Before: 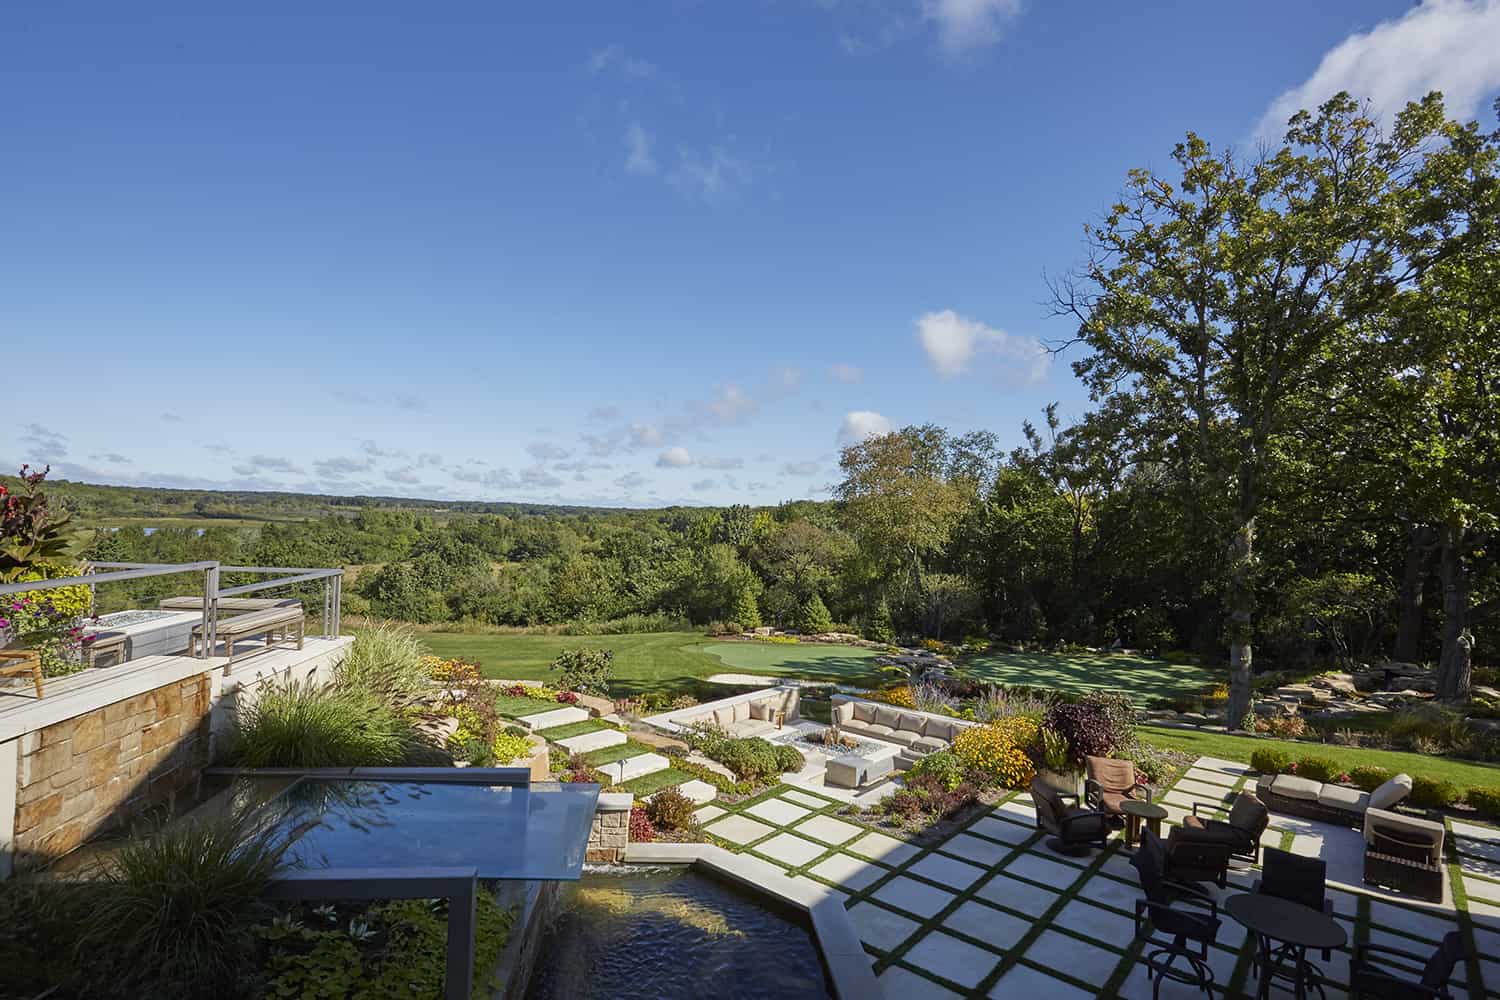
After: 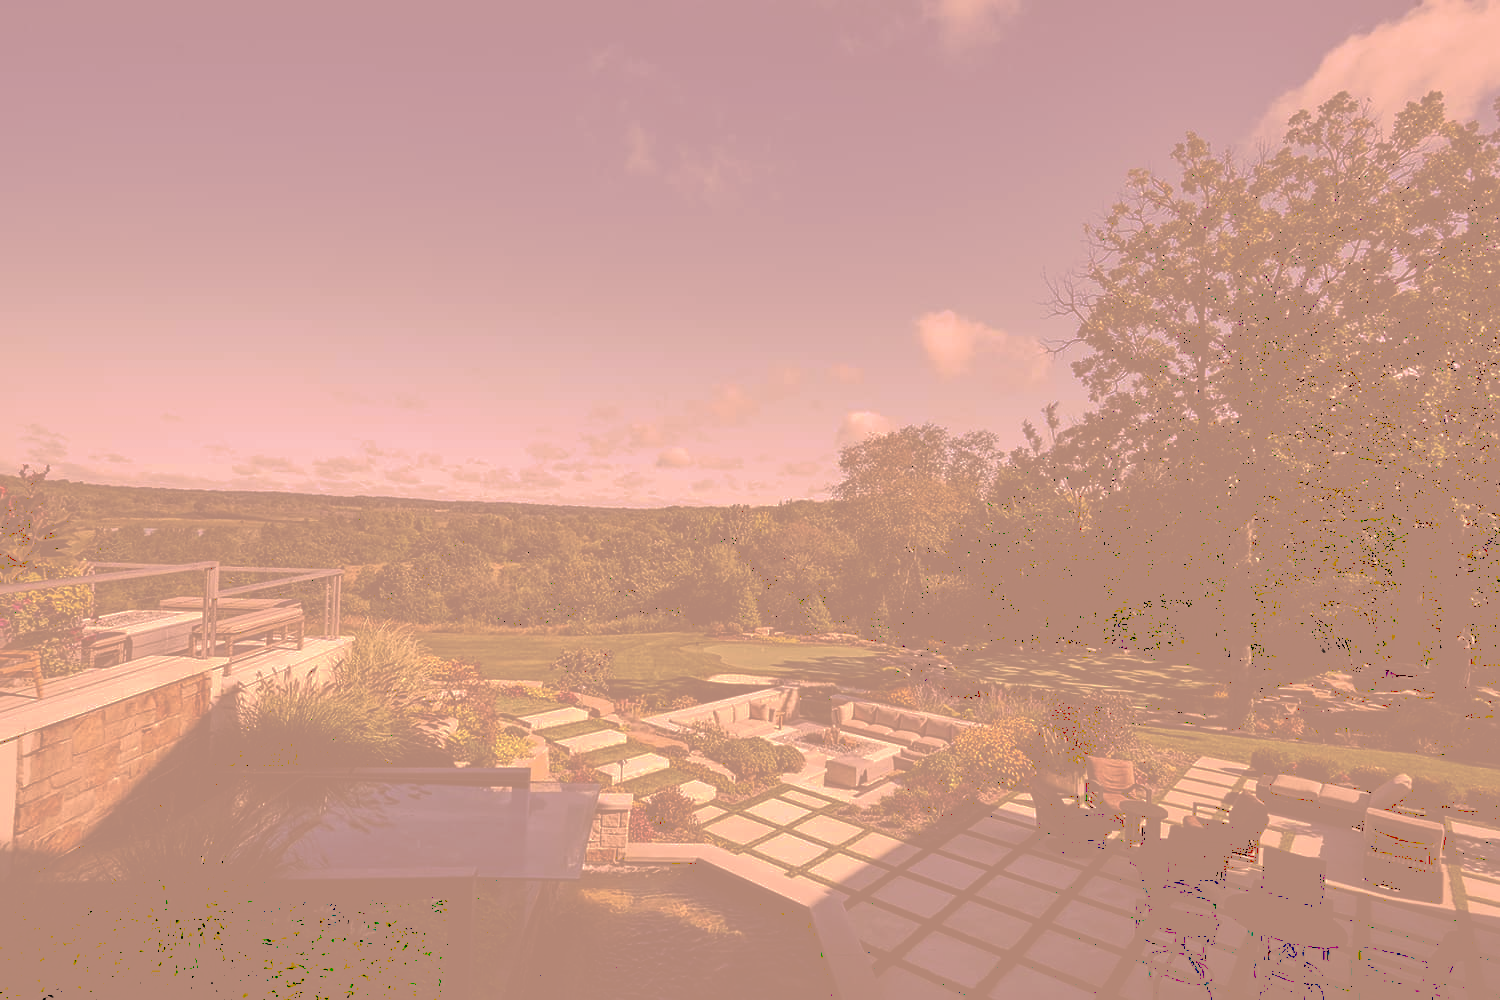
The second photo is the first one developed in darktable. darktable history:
color correction: highlights a* 39.44, highlights b* 39.87, saturation 0.689
exposure: exposure 0.202 EV, compensate exposure bias true, compensate highlight preservation false
tone curve: curves: ch0 [(0, 0) (0.003, 0.6) (0.011, 0.6) (0.025, 0.601) (0.044, 0.601) (0.069, 0.601) (0.1, 0.601) (0.136, 0.602) (0.177, 0.605) (0.224, 0.609) (0.277, 0.615) (0.335, 0.625) (0.399, 0.633) (0.468, 0.654) (0.543, 0.676) (0.623, 0.71) (0.709, 0.753) (0.801, 0.802) (0.898, 0.85) (1, 1)], preserve colors none
